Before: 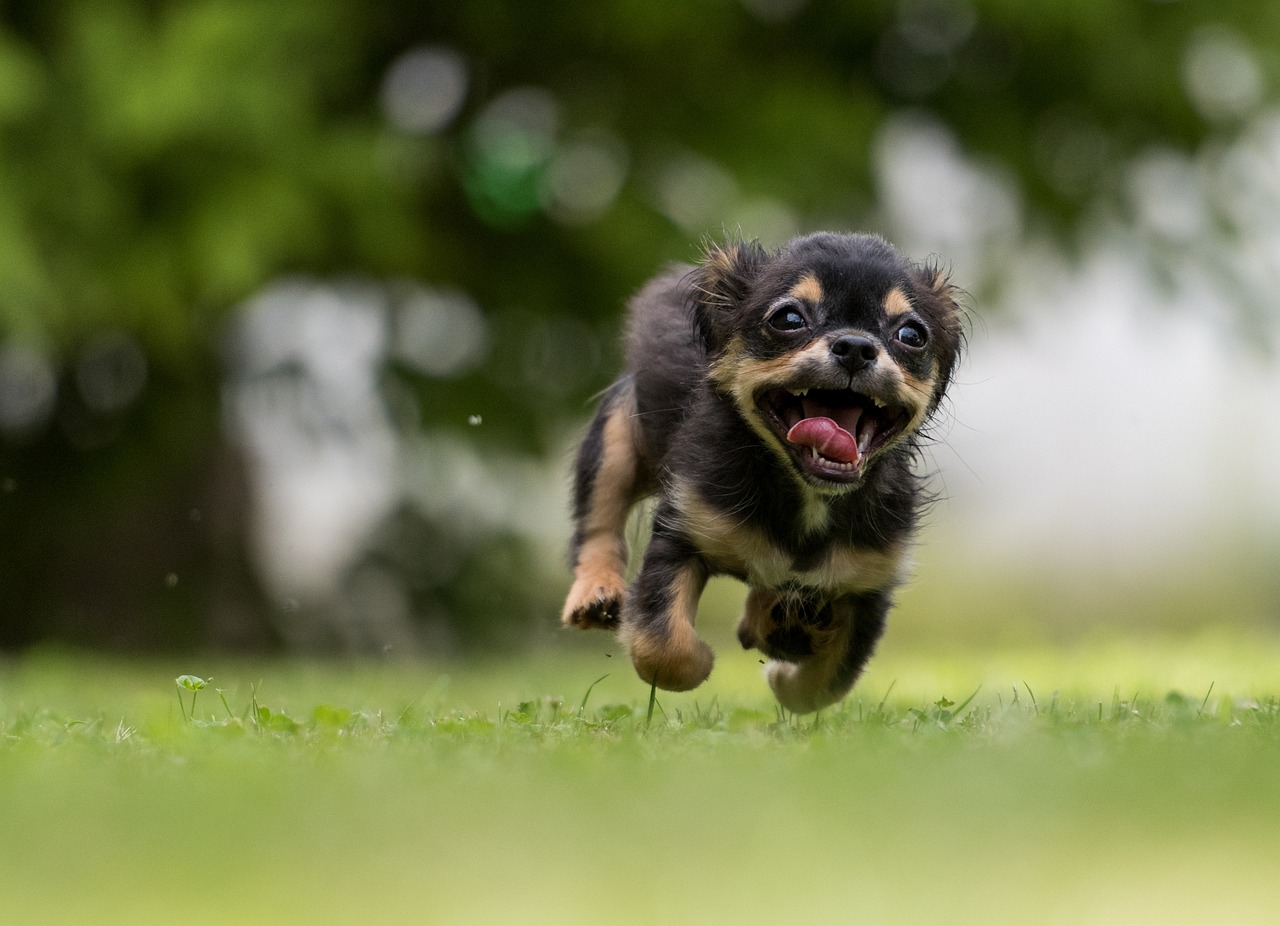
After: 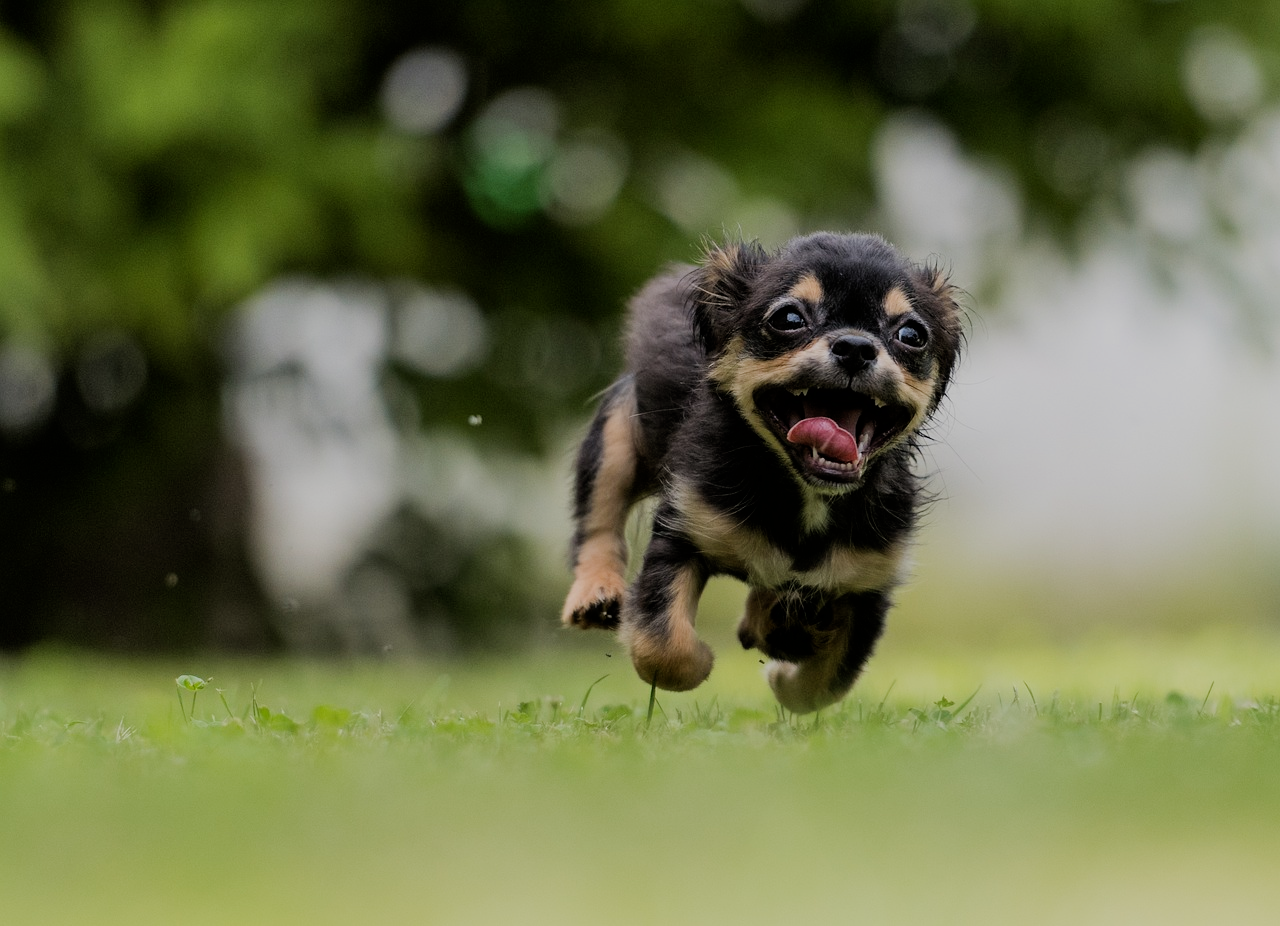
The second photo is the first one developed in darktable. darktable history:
filmic rgb: black relative exposure -7.2 EV, white relative exposure 5.39 EV, hardness 3.02
